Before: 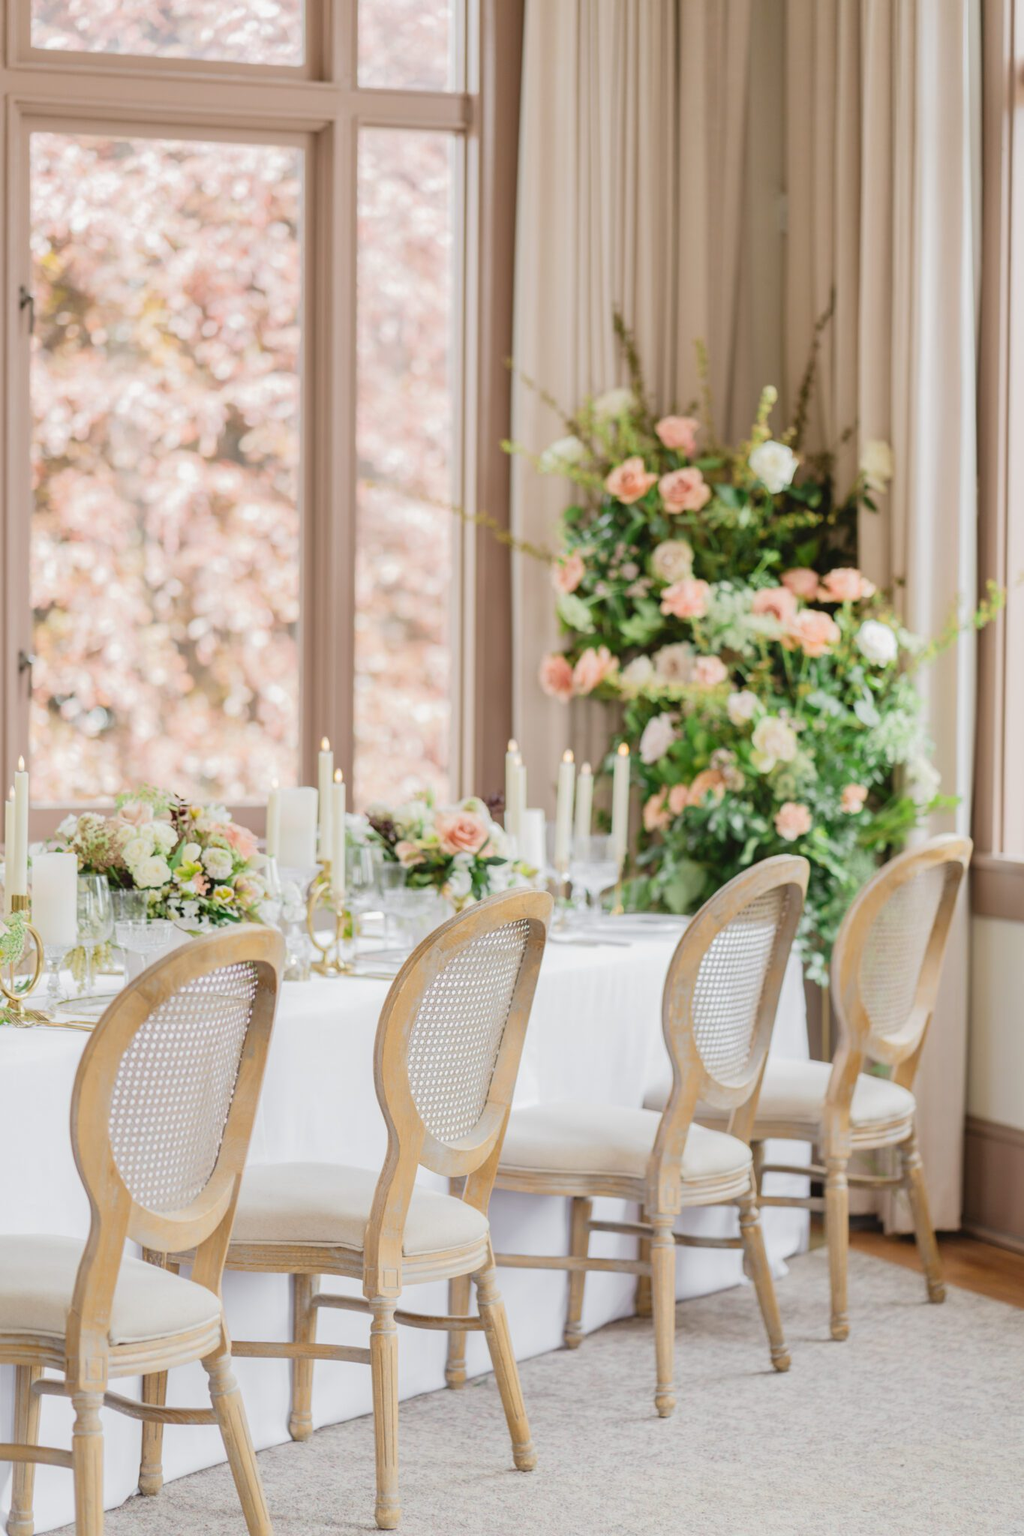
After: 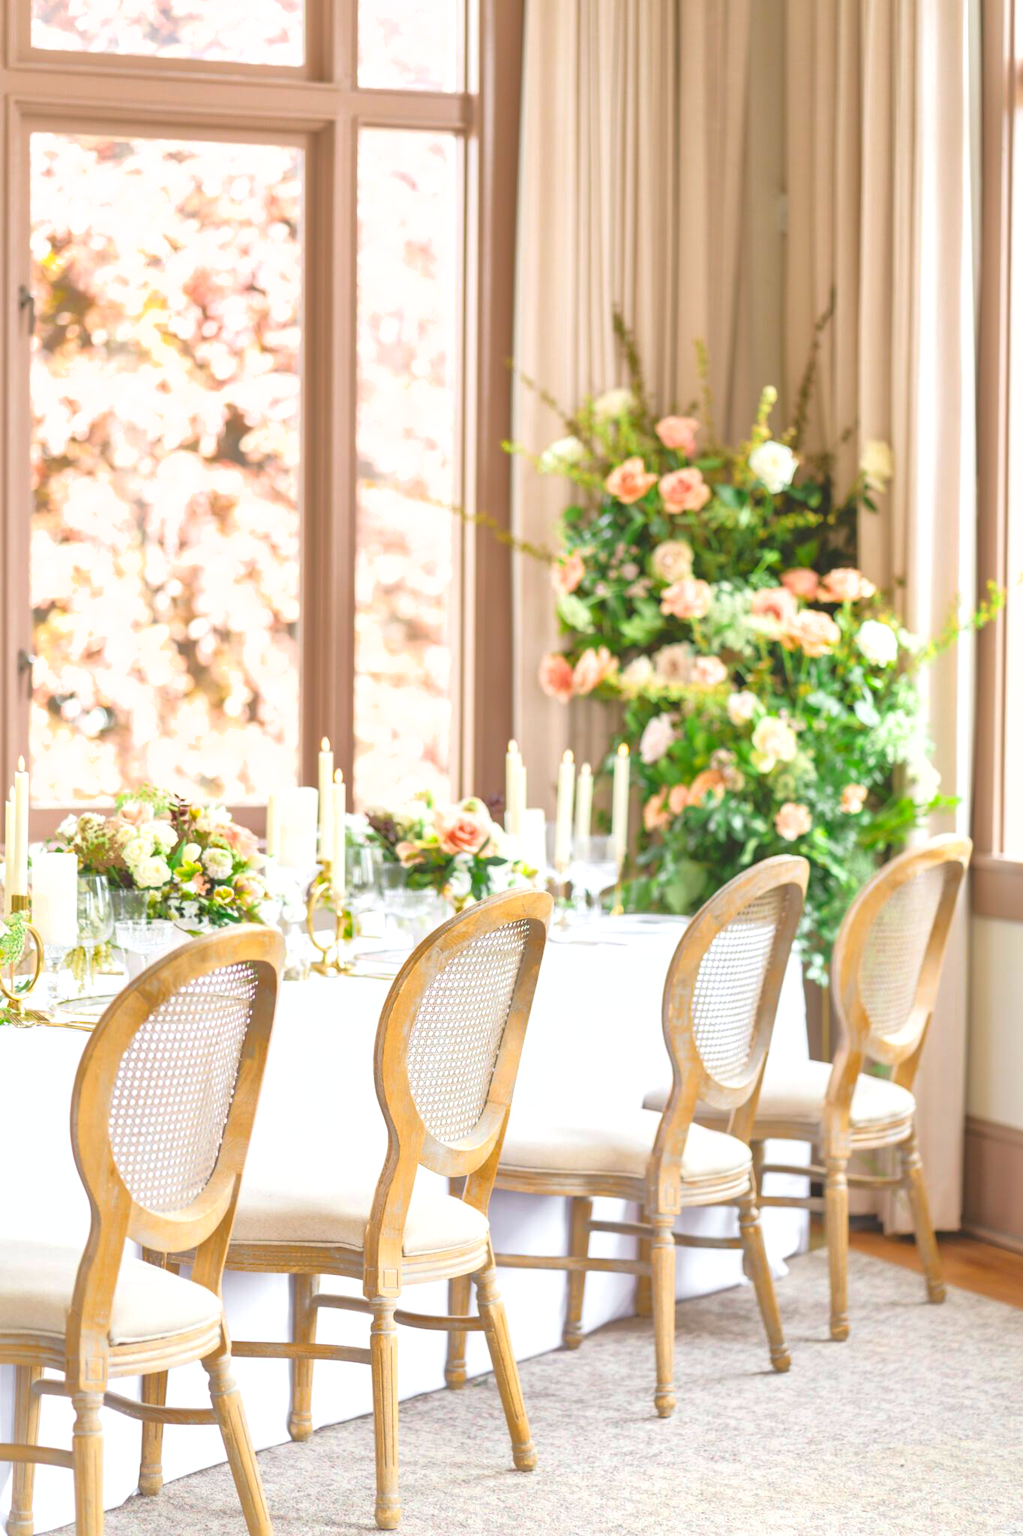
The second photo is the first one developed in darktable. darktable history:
exposure: black level correction 0, exposure 0.688 EV, compensate highlight preservation false
contrast brightness saturation: brightness 0.088, saturation 0.193
shadows and highlights: on, module defaults
